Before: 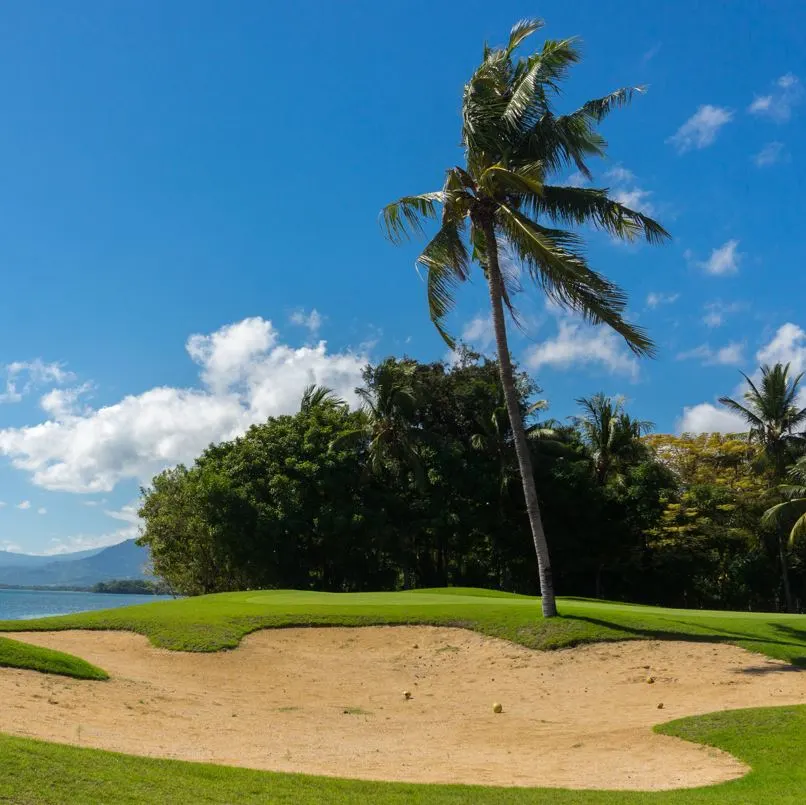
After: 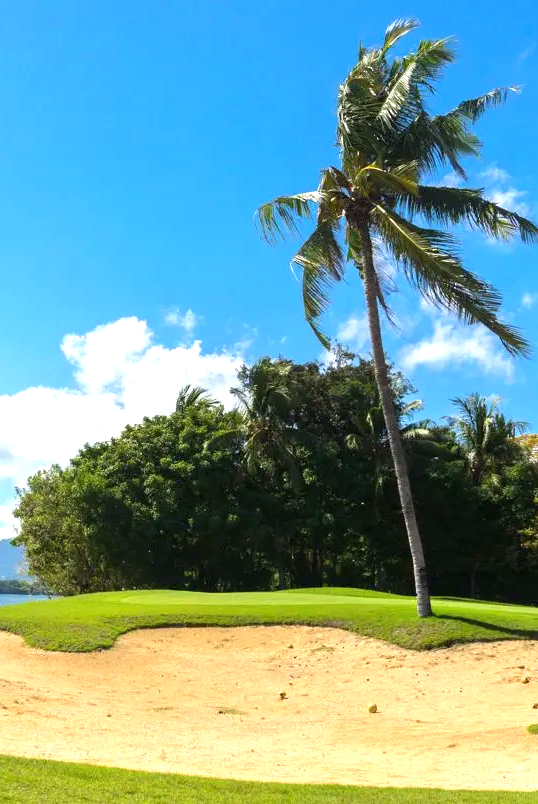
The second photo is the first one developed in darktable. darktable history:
exposure: black level correction 0, exposure 1.098 EV, compensate exposure bias true, compensate highlight preservation false
crop and rotate: left 15.513%, right 17.734%
